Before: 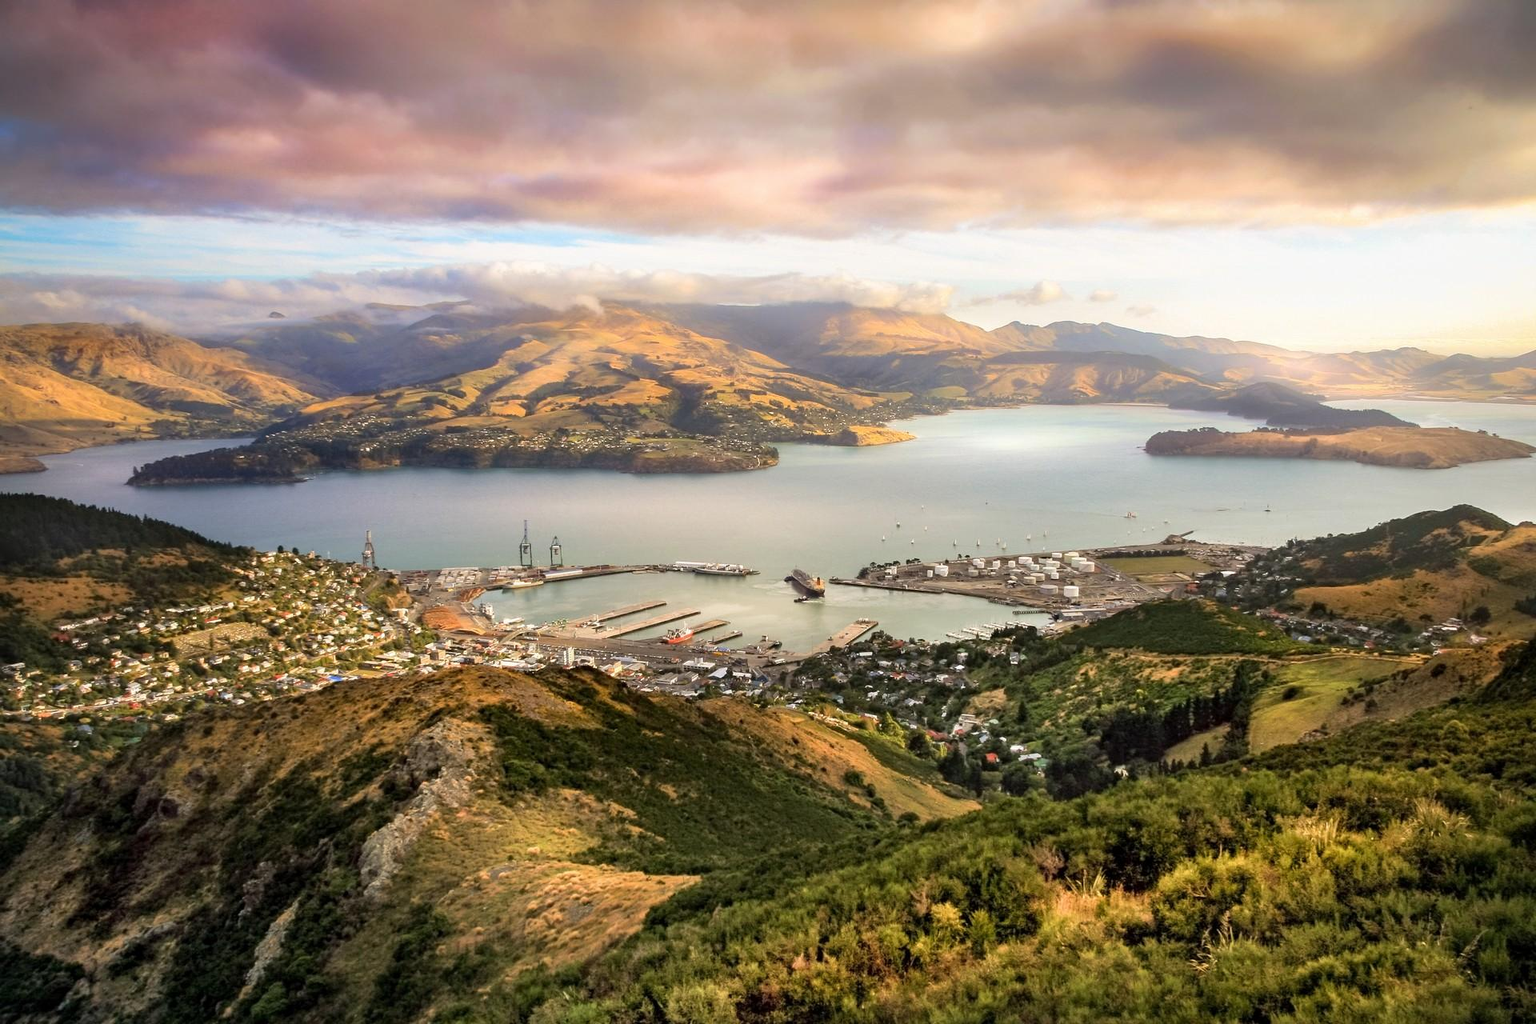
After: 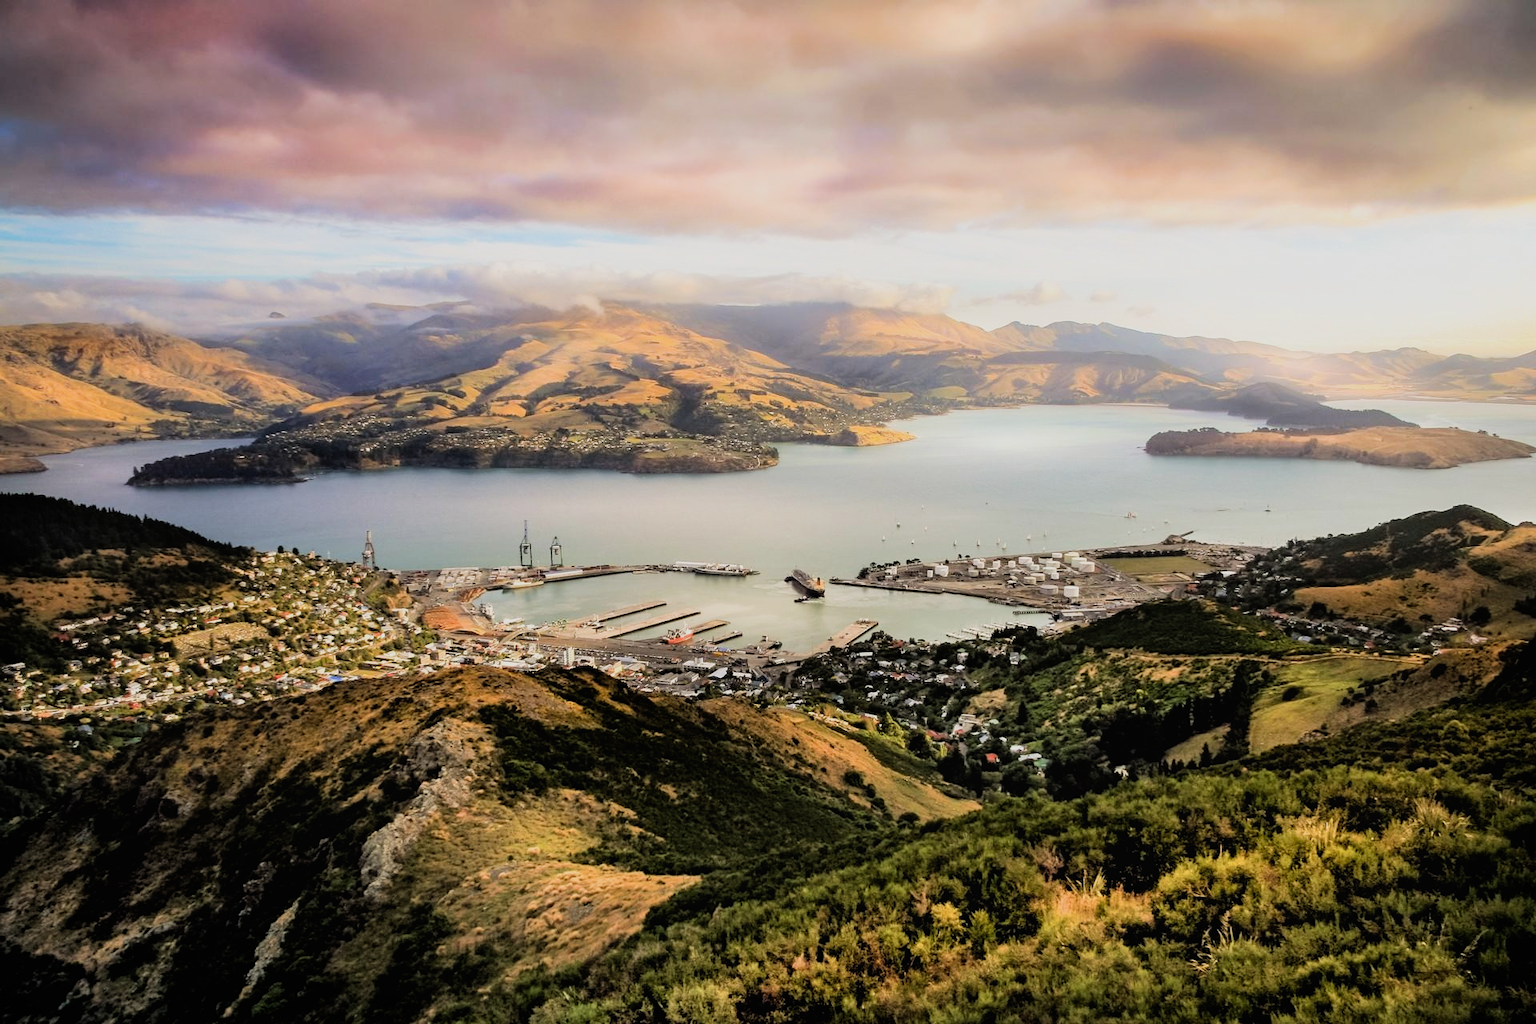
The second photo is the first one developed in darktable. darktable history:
local contrast: mode bilateral grid, contrast 99, coarseness 99, detail 90%, midtone range 0.2
filmic rgb: black relative exposure -5.11 EV, white relative exposure 3.99 EV, hardness 2.88, contrast 1.3, highlights saturation mix -30.25%
